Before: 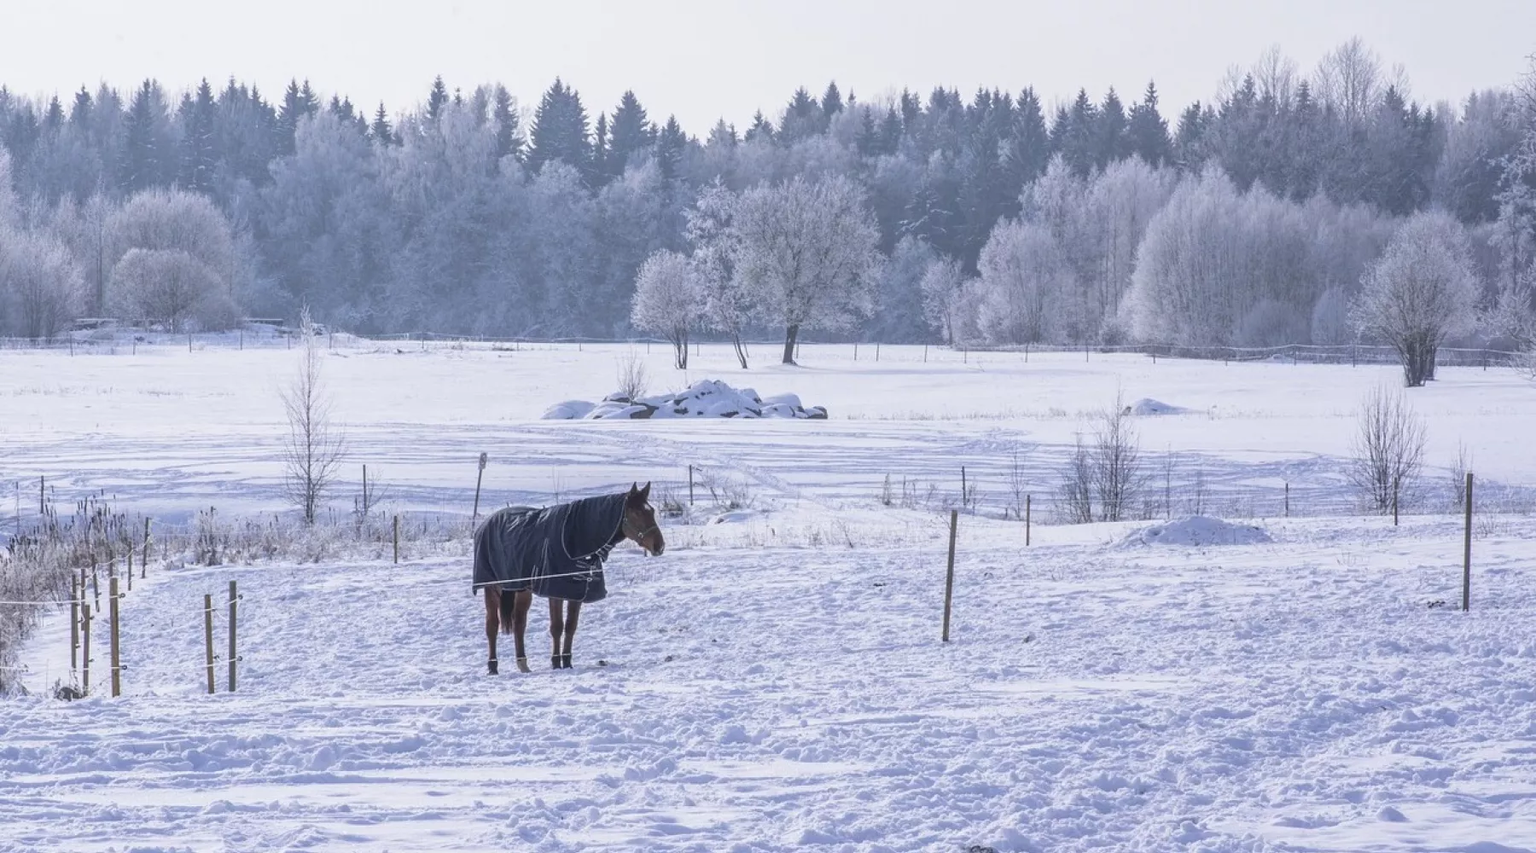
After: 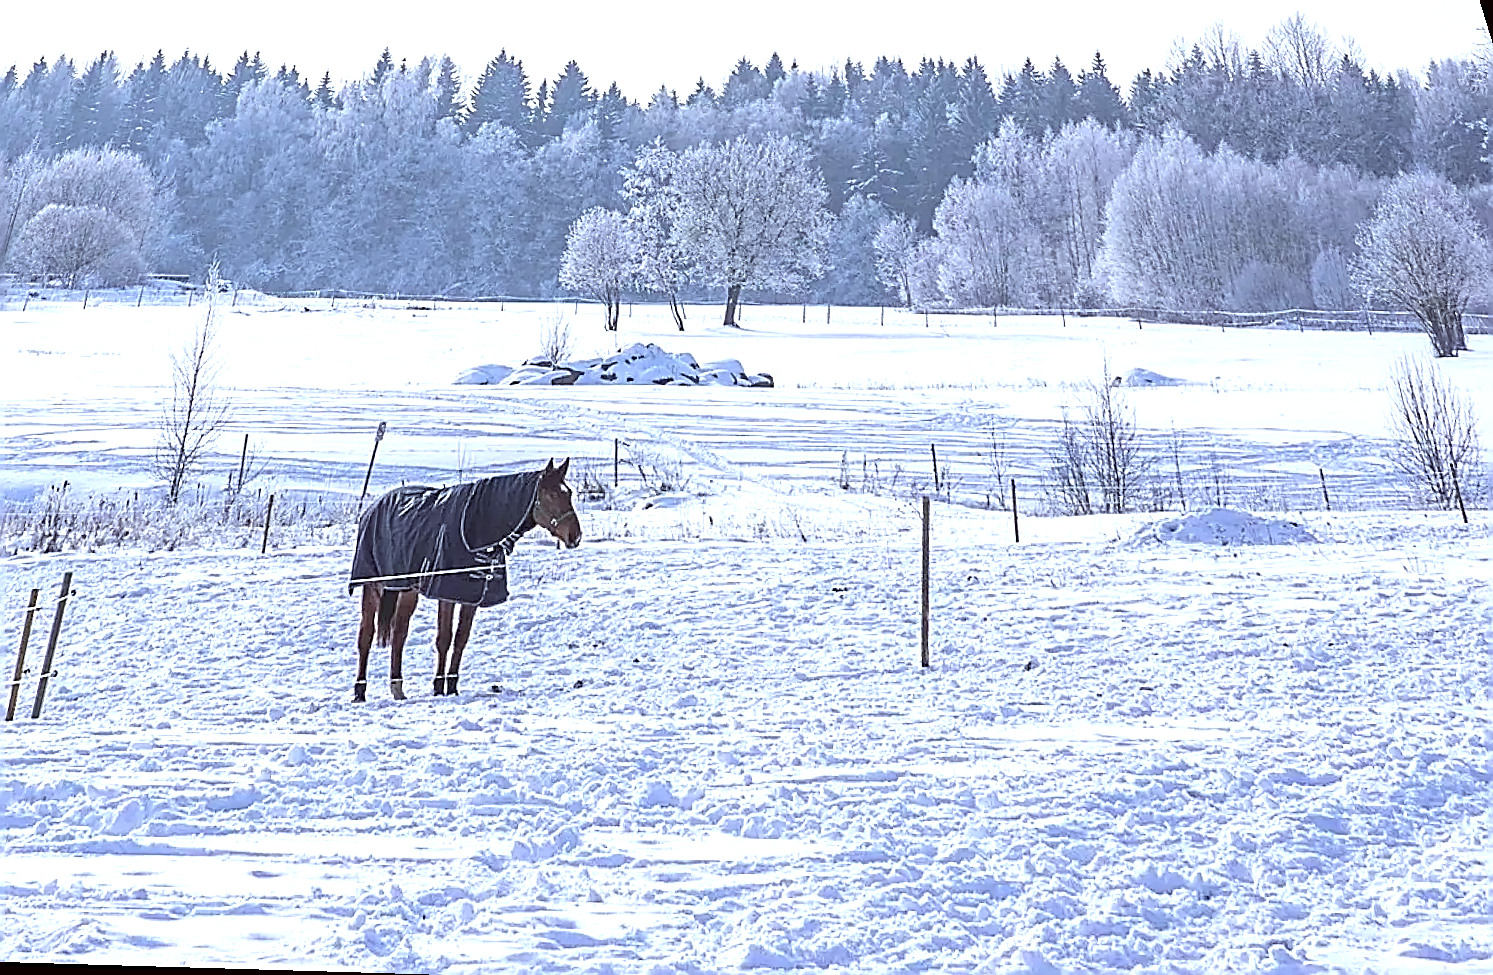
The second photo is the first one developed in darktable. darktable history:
haze removal: compatibility mode true, adaptive false
color correction: highlights a* -3.28, highlights b* -6.24, shadows a* 3.1, shadows b* 5.19
exposure: black level correction 0, exposure 0.7 EV, compensate exposure bias true, compensate highlight preservation false
rotate and perspective: rotation 0.72°, lens shift (vertical) -0.352, lens shift (horizontal) -0.051, crop left 0.152, crop right 0.859, crop top 0.019, crop bottom 0.964
sharpen: amount 2
